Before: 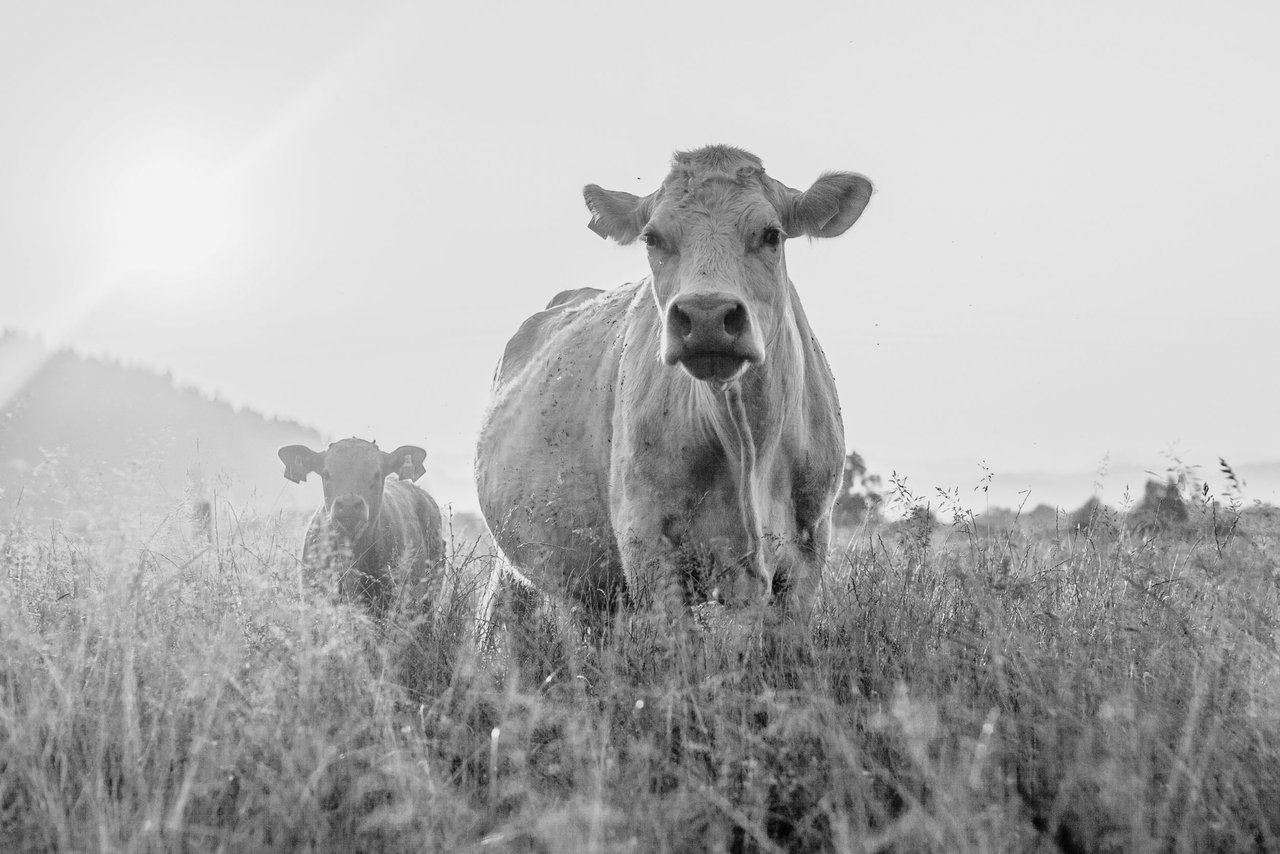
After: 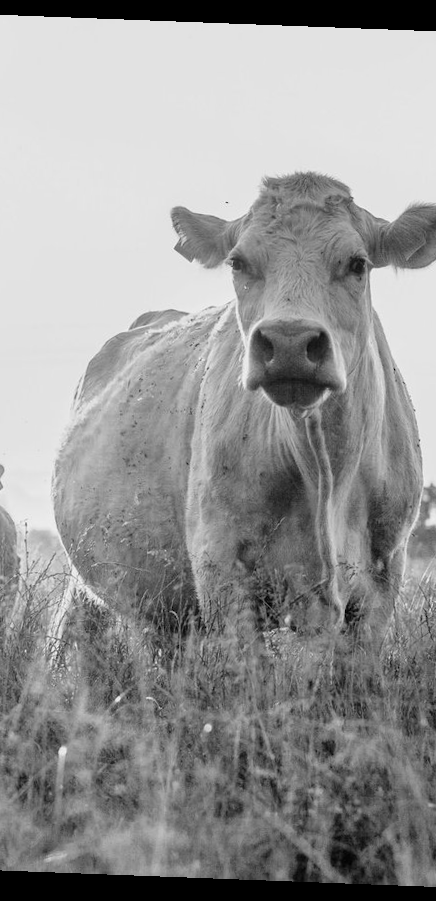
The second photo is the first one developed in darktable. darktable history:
exposure: compensate highlight preservation false
rotate and perspective: rotation 2.17°, automatic cropping off
crop: left 33.36%, right 33.36%
